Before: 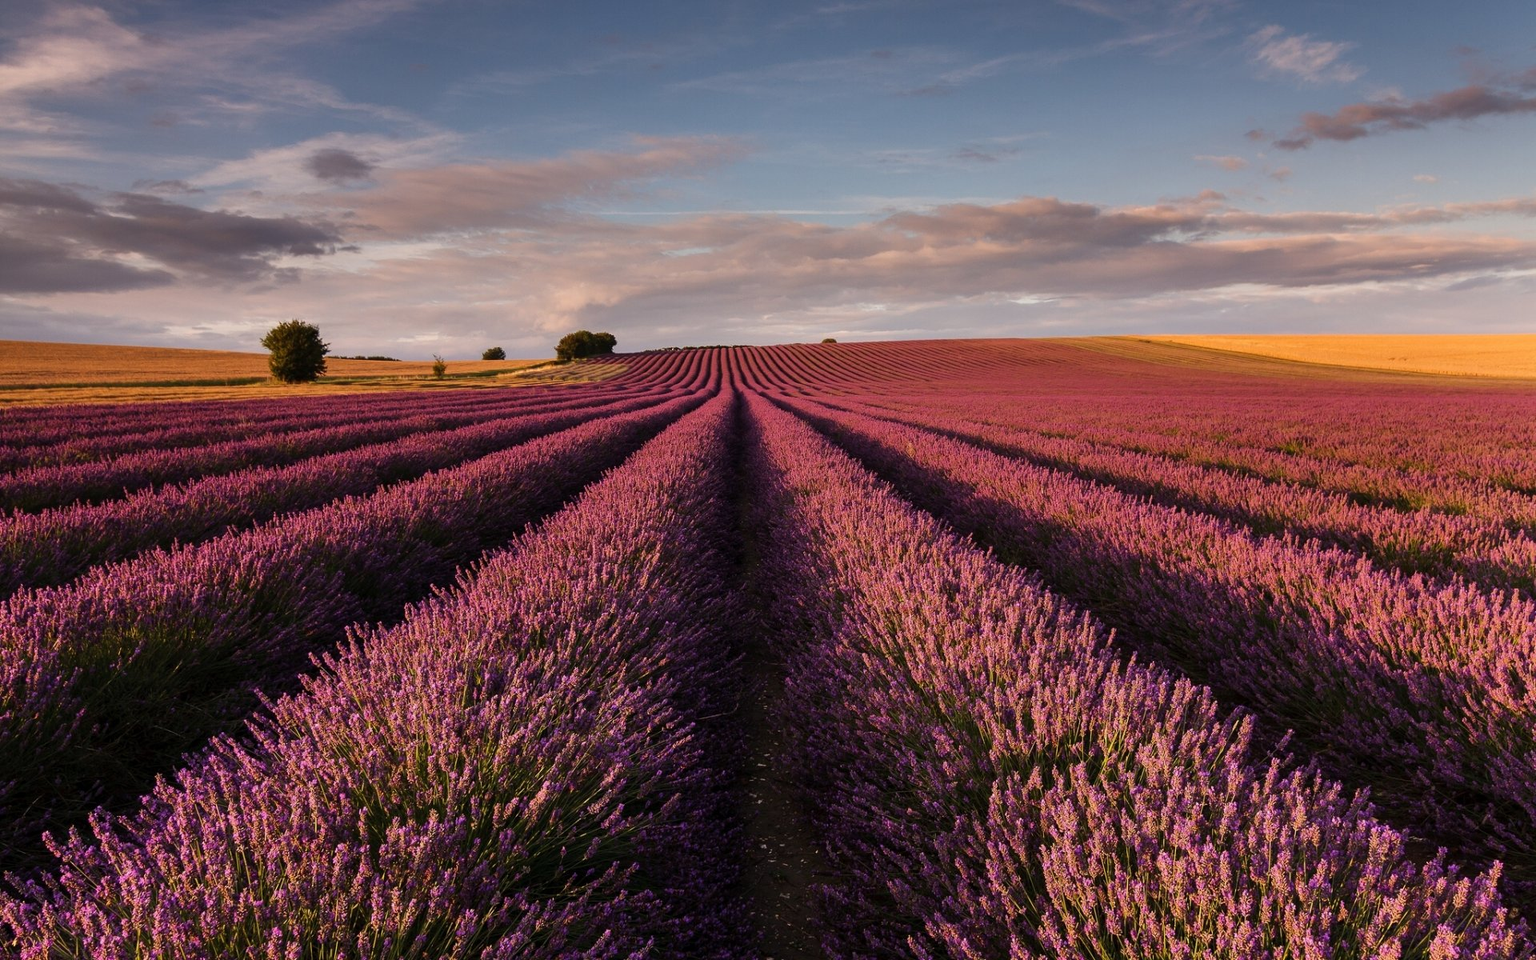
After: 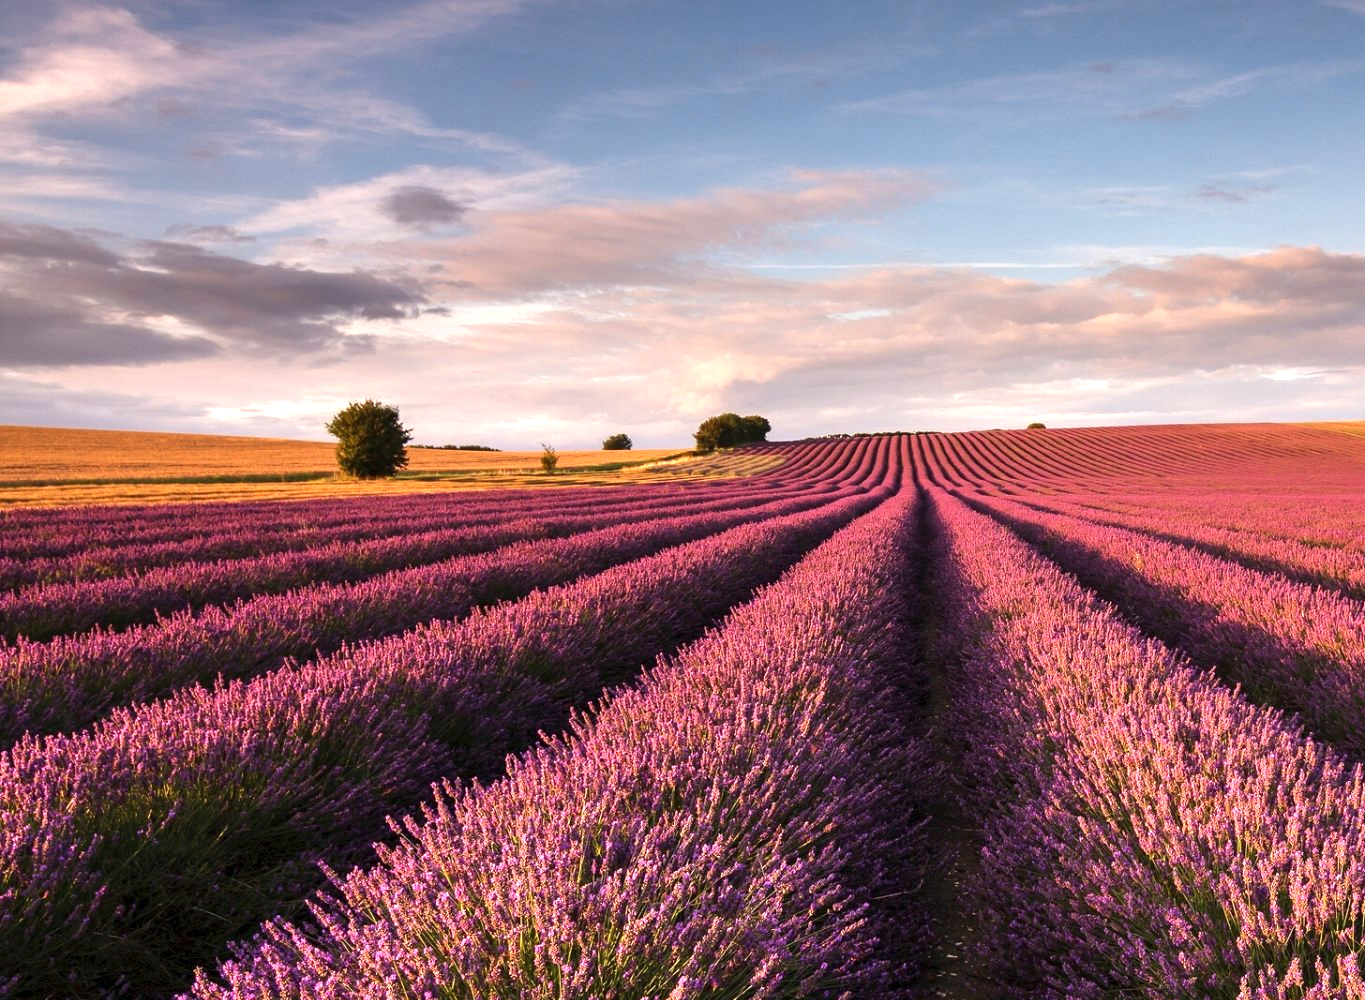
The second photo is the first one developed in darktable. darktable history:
crop: right 28.885%, bottom 16.626%
exposure: exposure 1 EV, compensate highlight preservation false
